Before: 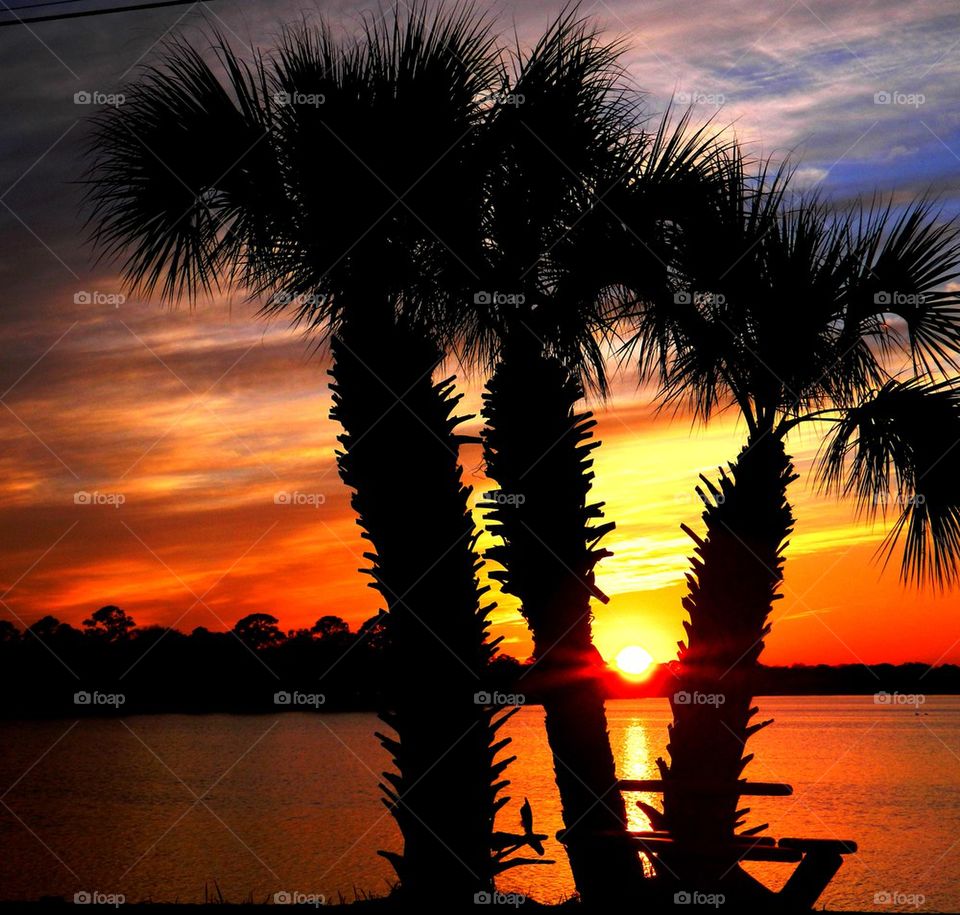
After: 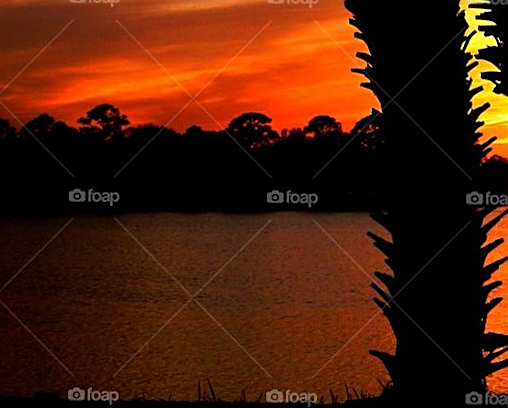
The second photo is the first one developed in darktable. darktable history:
crop and rotate: top 54.778%, right 46.61%, bottom 0.159%
rotate and perspective: rotation 0.192°, lens shift (horizontal) -0.015, crop left 0.005, crop right 0.996, crop top 0.006, crop bottom 0.99
sharpen: on, module defaults
